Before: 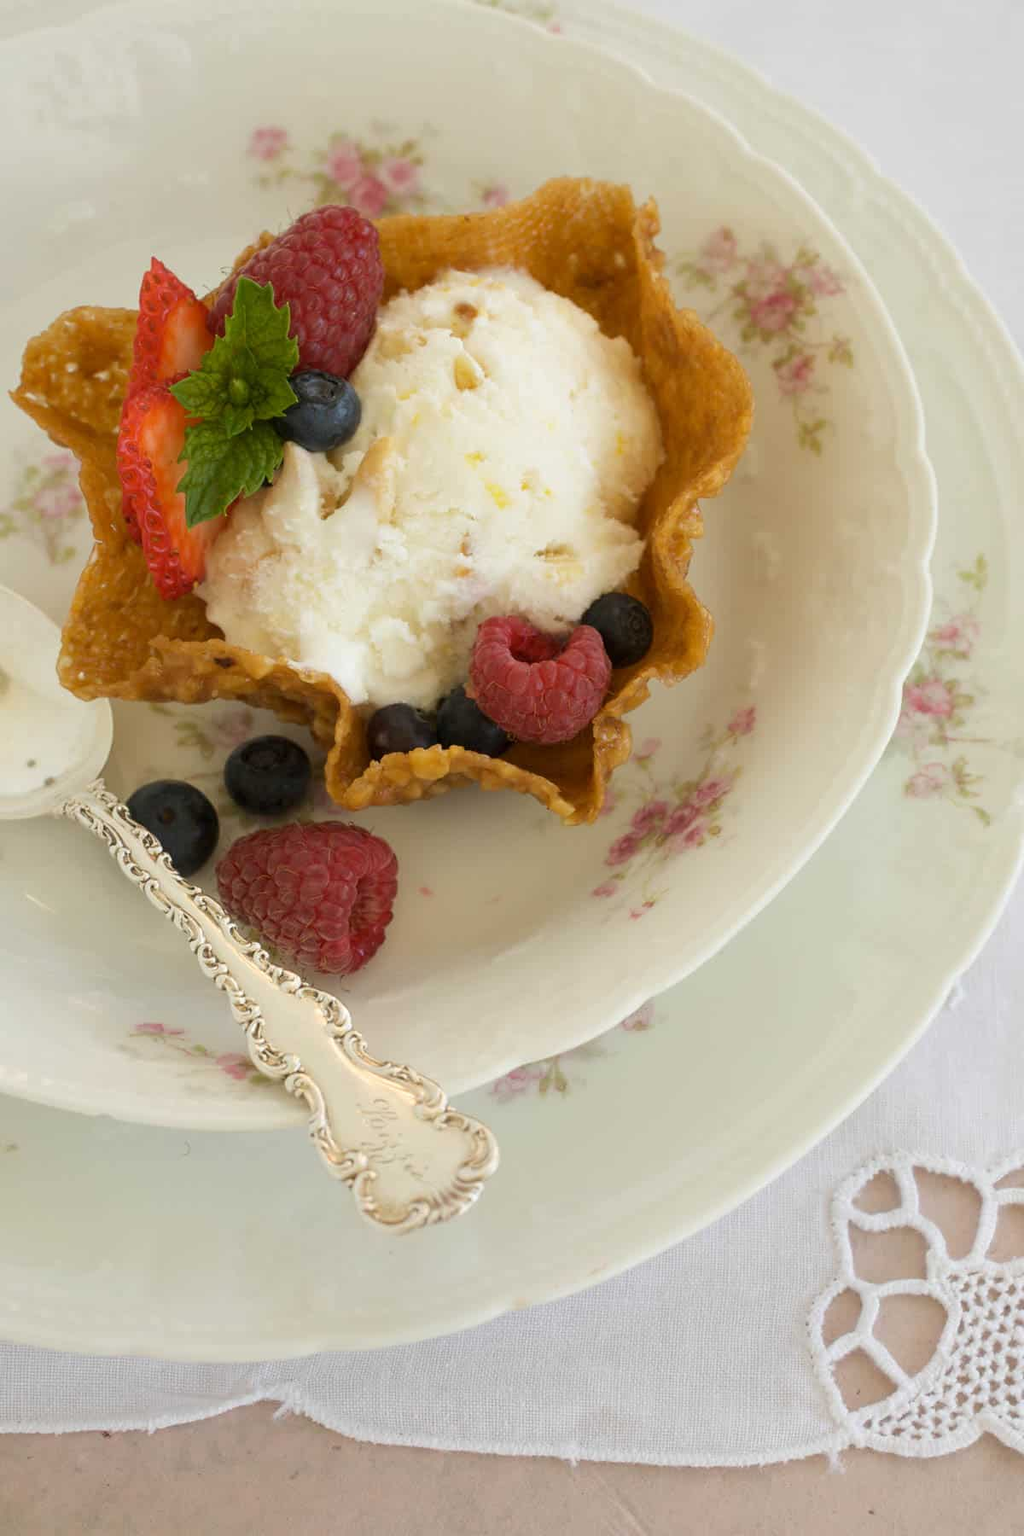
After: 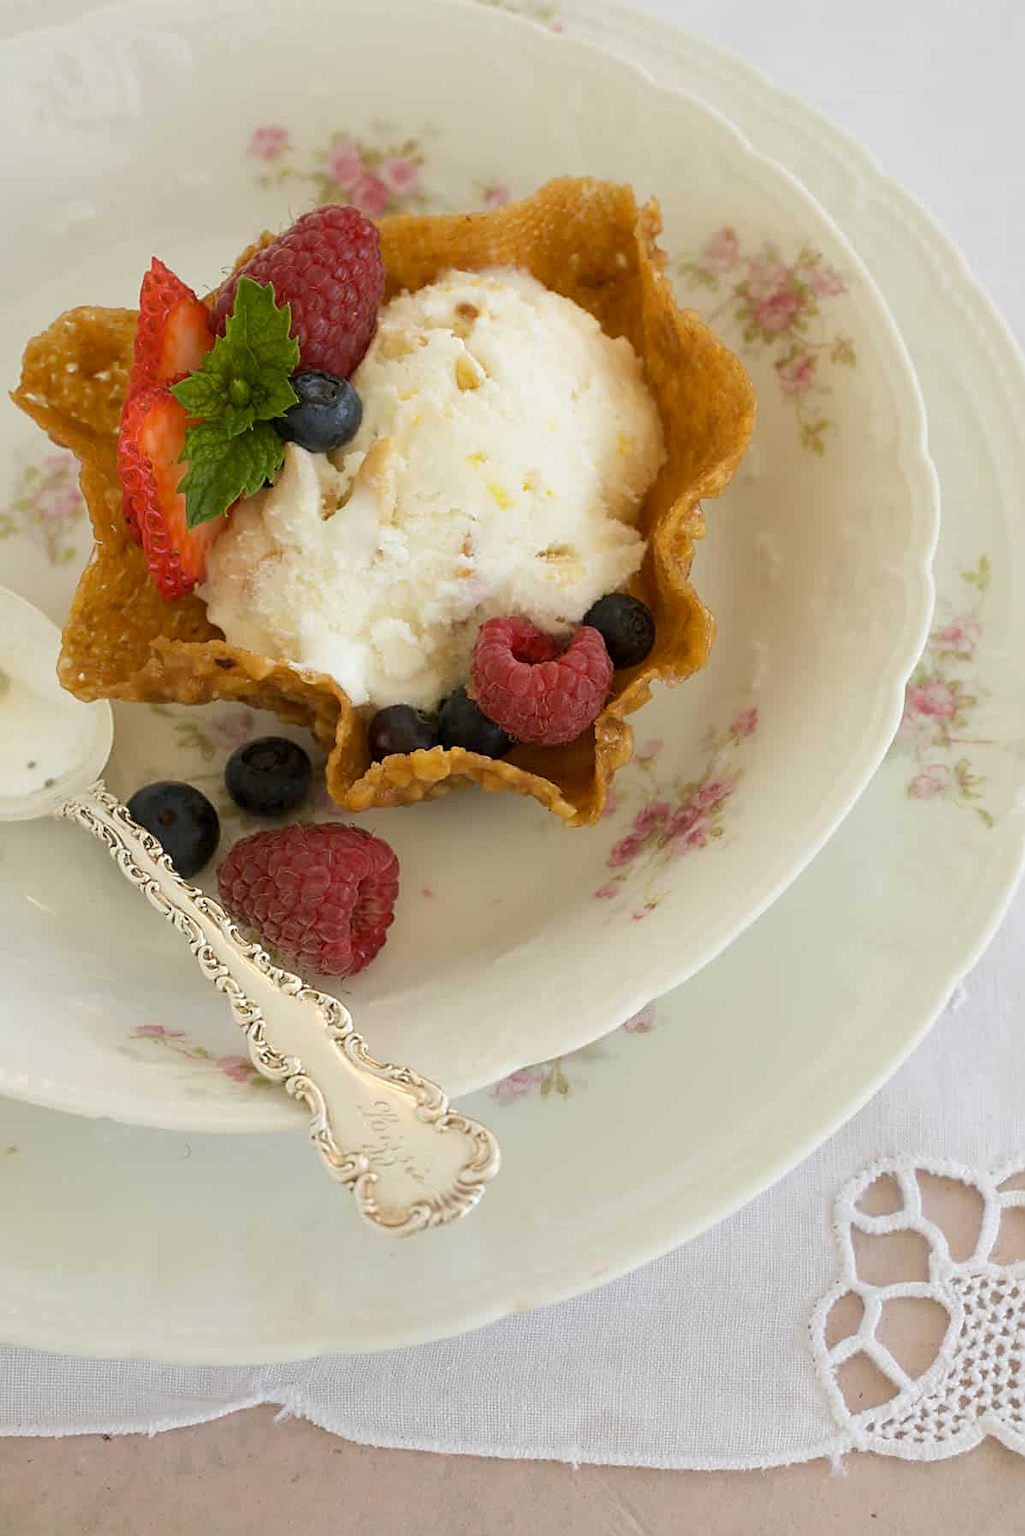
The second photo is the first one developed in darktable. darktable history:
crop: top 0.102%, bottom 0.141%
sharpen: on, module defaults
exposure: black level correction 0.002, compensate highlight preservation false
